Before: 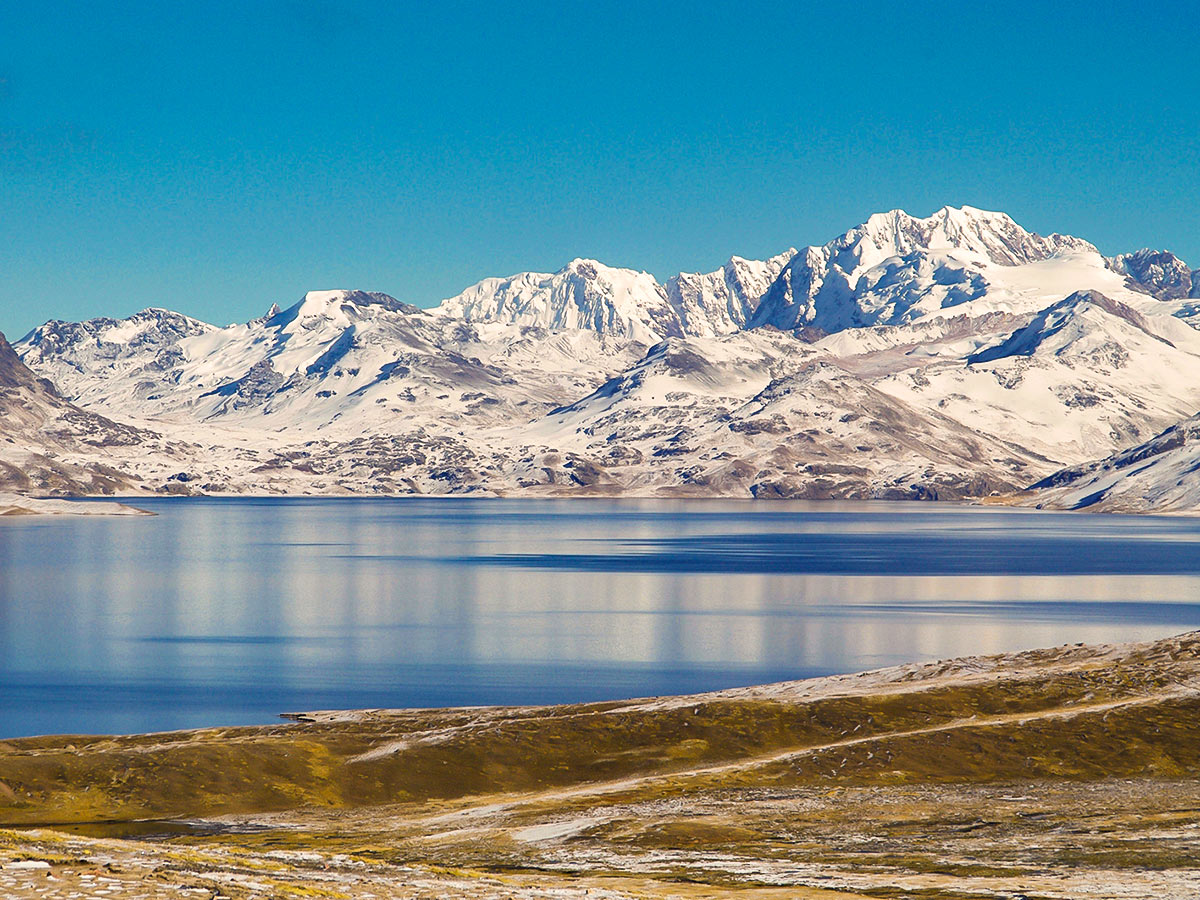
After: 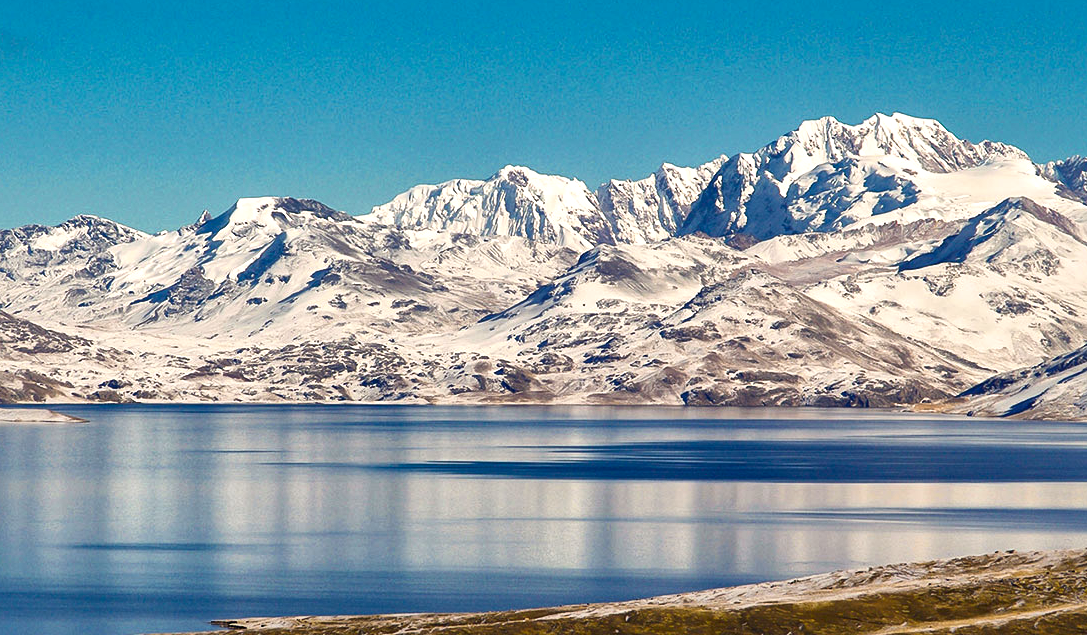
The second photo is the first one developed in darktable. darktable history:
crop: left 5.81%, top 10.349%, right 3.588%, bottom 19.025%
local contrast: mode bilateral grid, contrast 20, coarseness 50, detail 171%, midtone range 0.2
